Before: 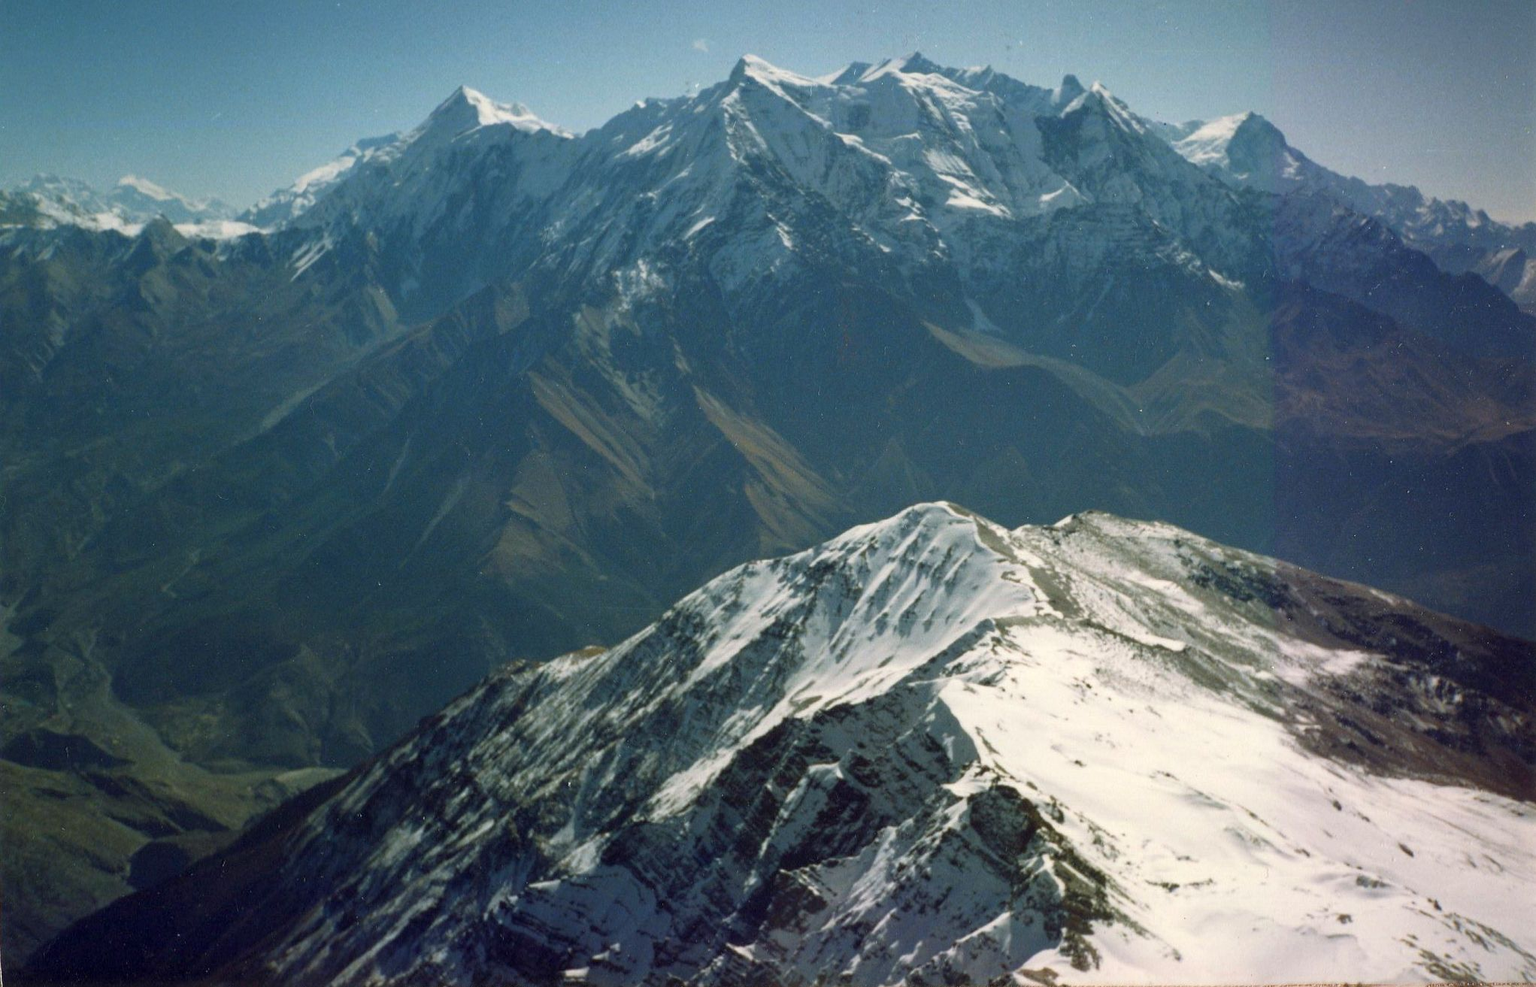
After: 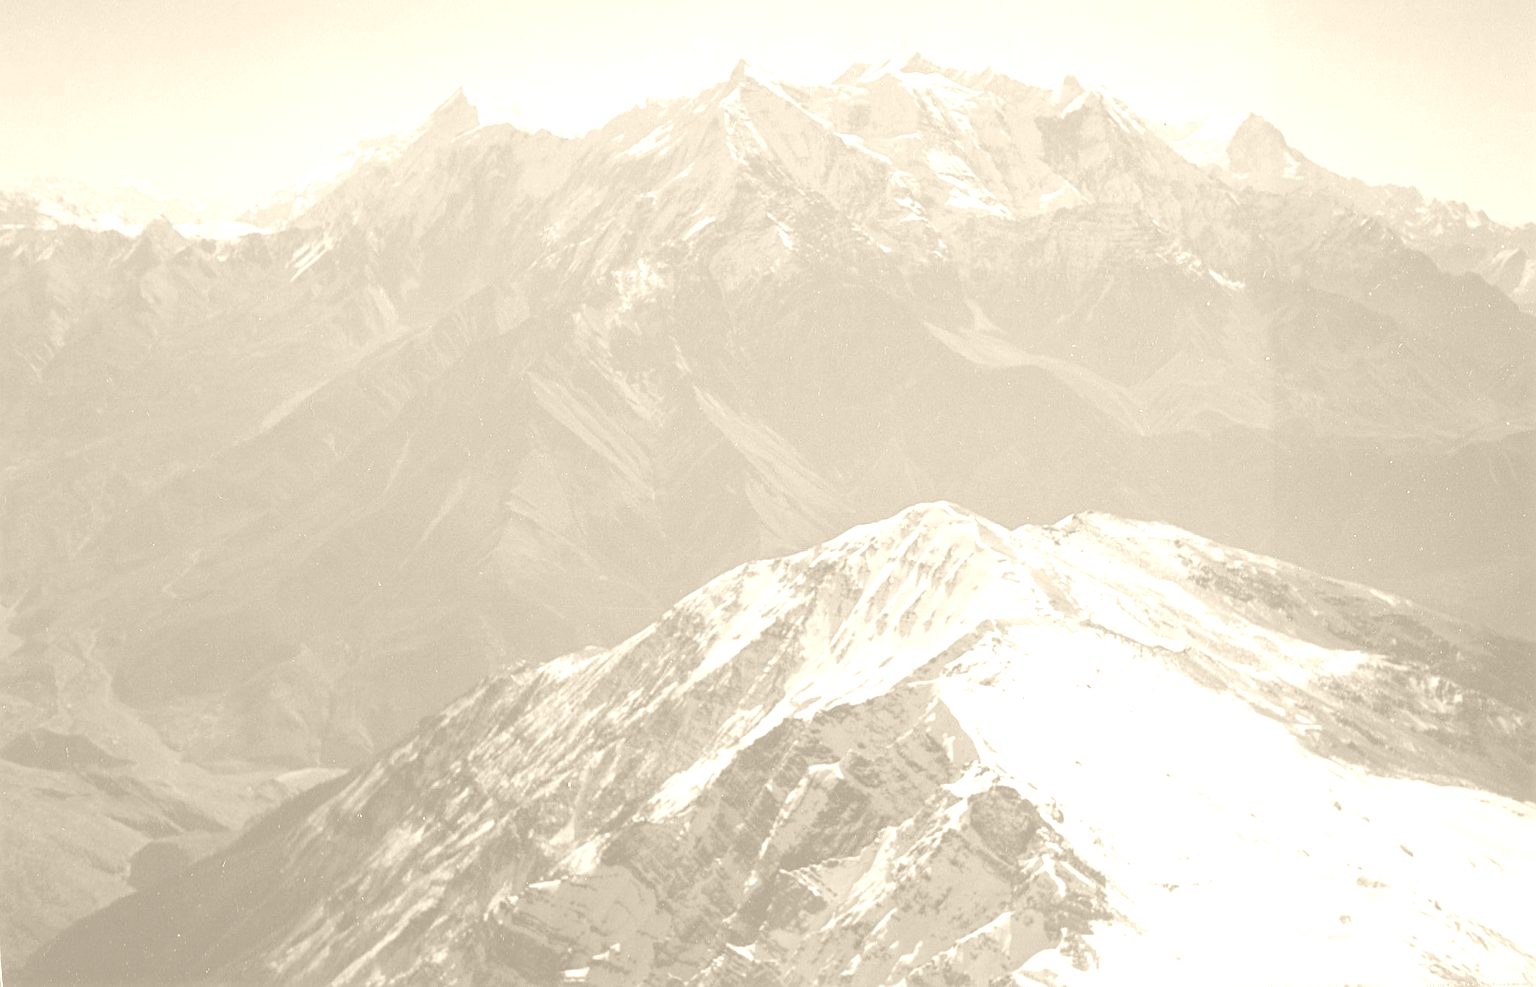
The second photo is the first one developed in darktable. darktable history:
color zones: curves: ch0 [(0.018, 0.548) (0.197, 0.654) (0.425, 0.447) (0.605, 0.658) (0.732, 0.579)]; ch1 [(0.105, 0.531) (0.224, 0.531) (0.386, 0.39) (0.618, 0.456) (0.732, 0.456) (0.956, 0.421)]; ch2 [(0.039, 0.583) (0.215, 0.465) (0.399, 0.544) (0.465, 0.548) (0.614, 0.447) (0.724, 0.43) (0.882, 0.623) (0.956, 0.632)]
sharpen: on, module defaults
colorize: hue 36°, saturation 71%, lightness 80.79%
